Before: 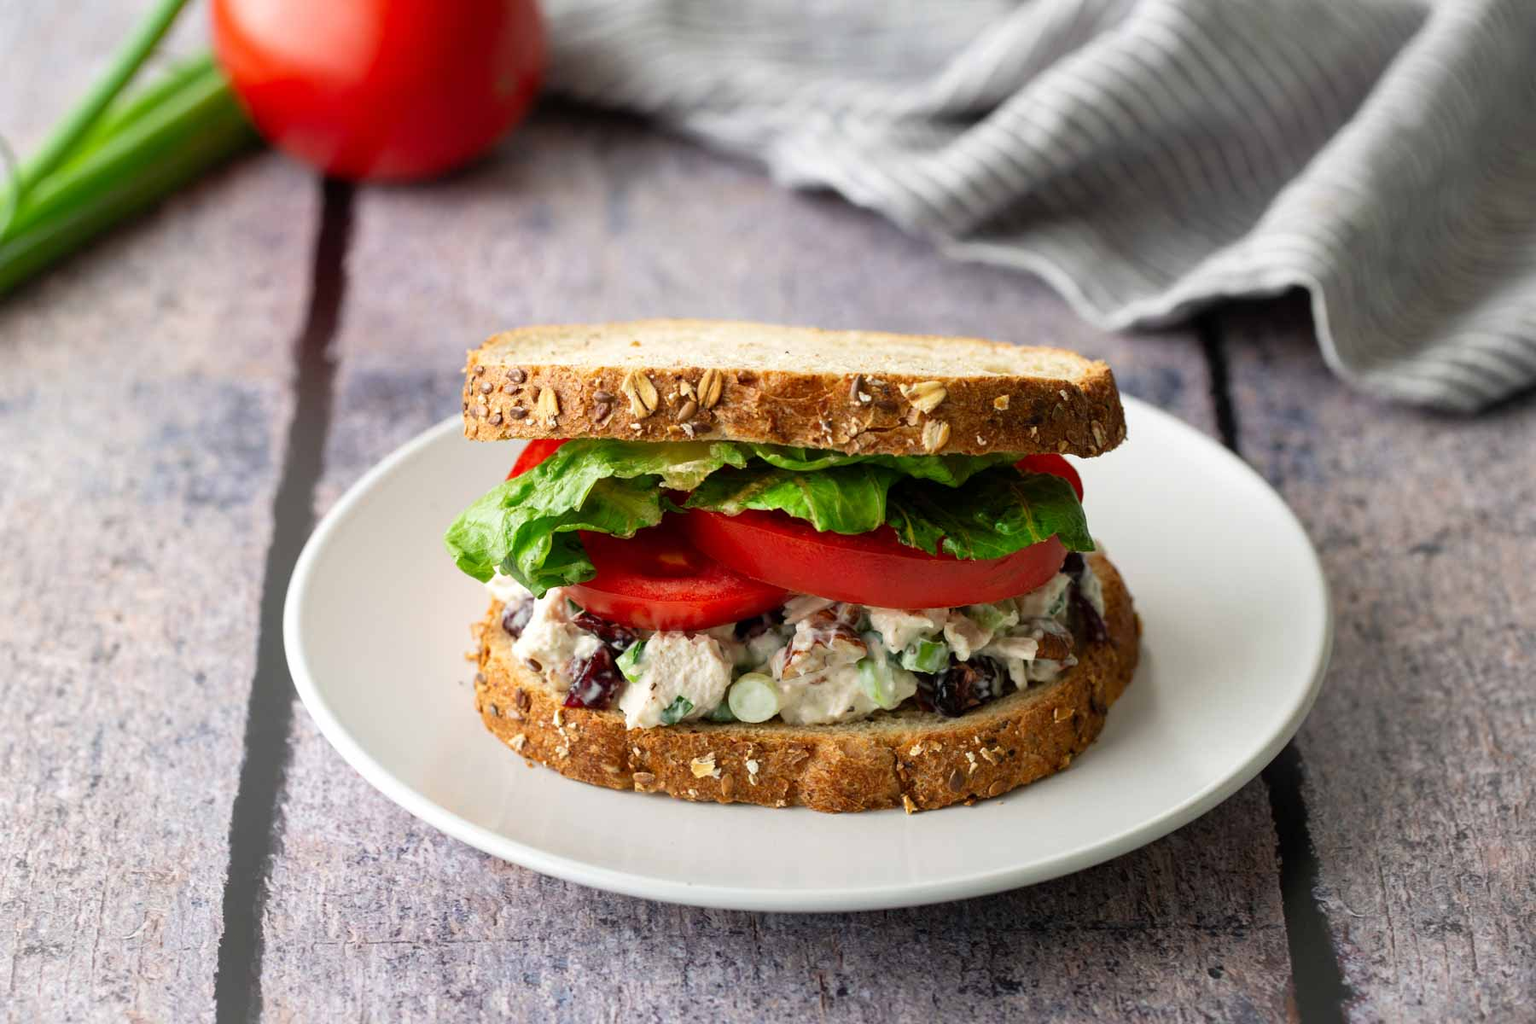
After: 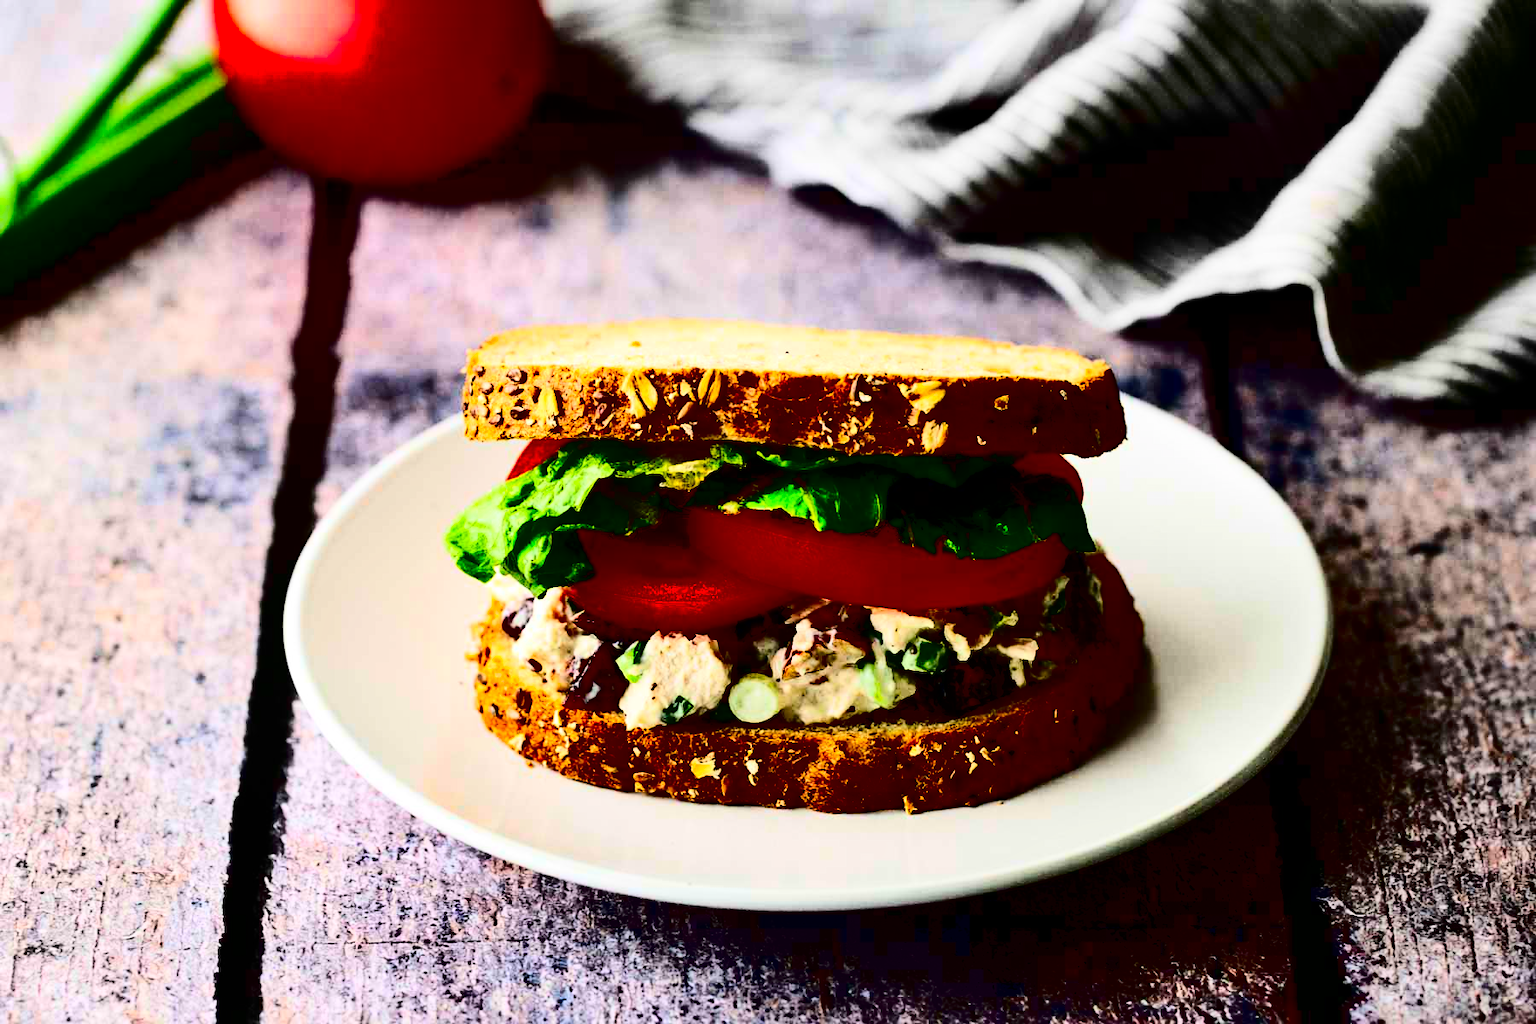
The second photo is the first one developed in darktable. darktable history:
shadows and highlights: shadows 60.53, soften with gaussian
contrast brightness saturation: contrast 0.787, brightness -0.999, saturation 0.988
